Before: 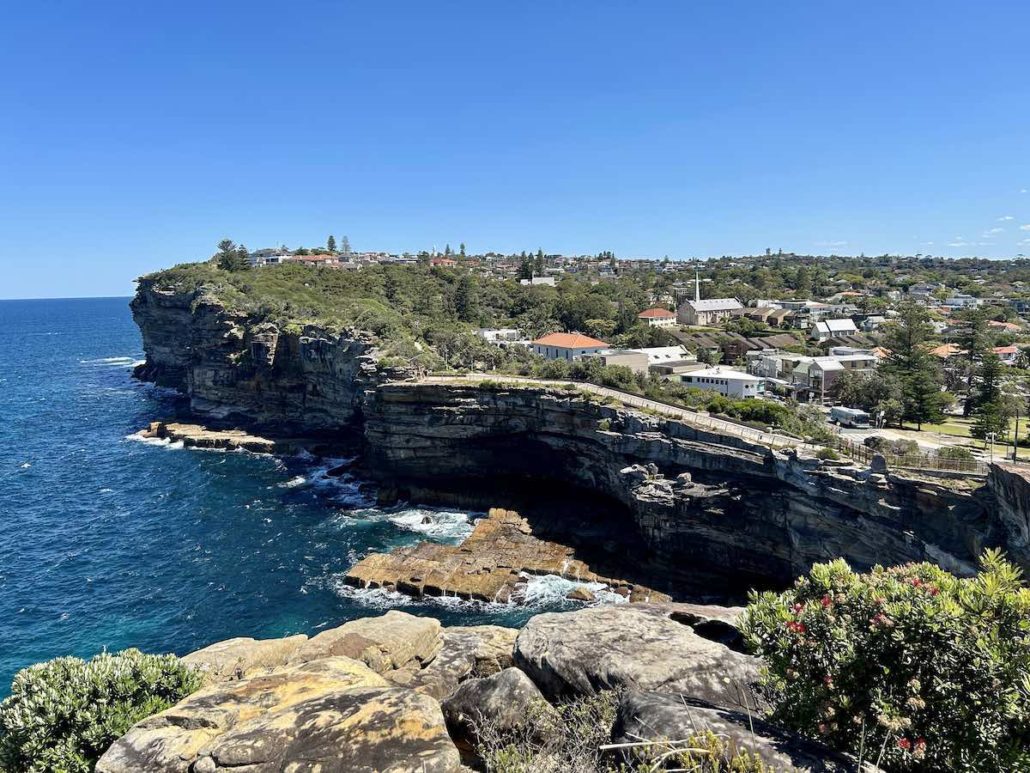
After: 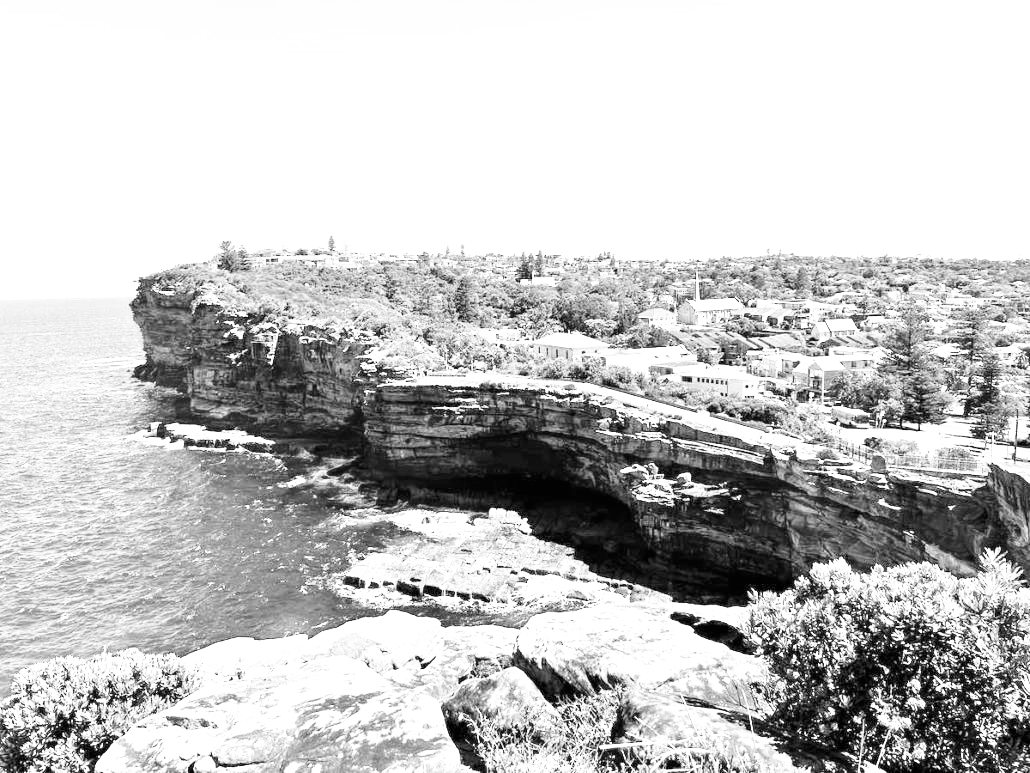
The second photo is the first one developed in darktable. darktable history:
exposure: black level correction 0, exposure 1.45 EV, compensate exposure bias true, compensate highlight preservation false
color calibration: output gray [0.21, 0.42, 0.37, 0], gray › normalize channels true, illuminant same as pipeline (D50), adaptation XYZ, x 0.346, y 0.359, gamut compression 0
base curve: curves: ch0 [(0, 0) (0.005, 0.002) (0.15, 0.3) (0.4, 0.7) (0.75, 0.95) (1, 1)], preserve colors none
